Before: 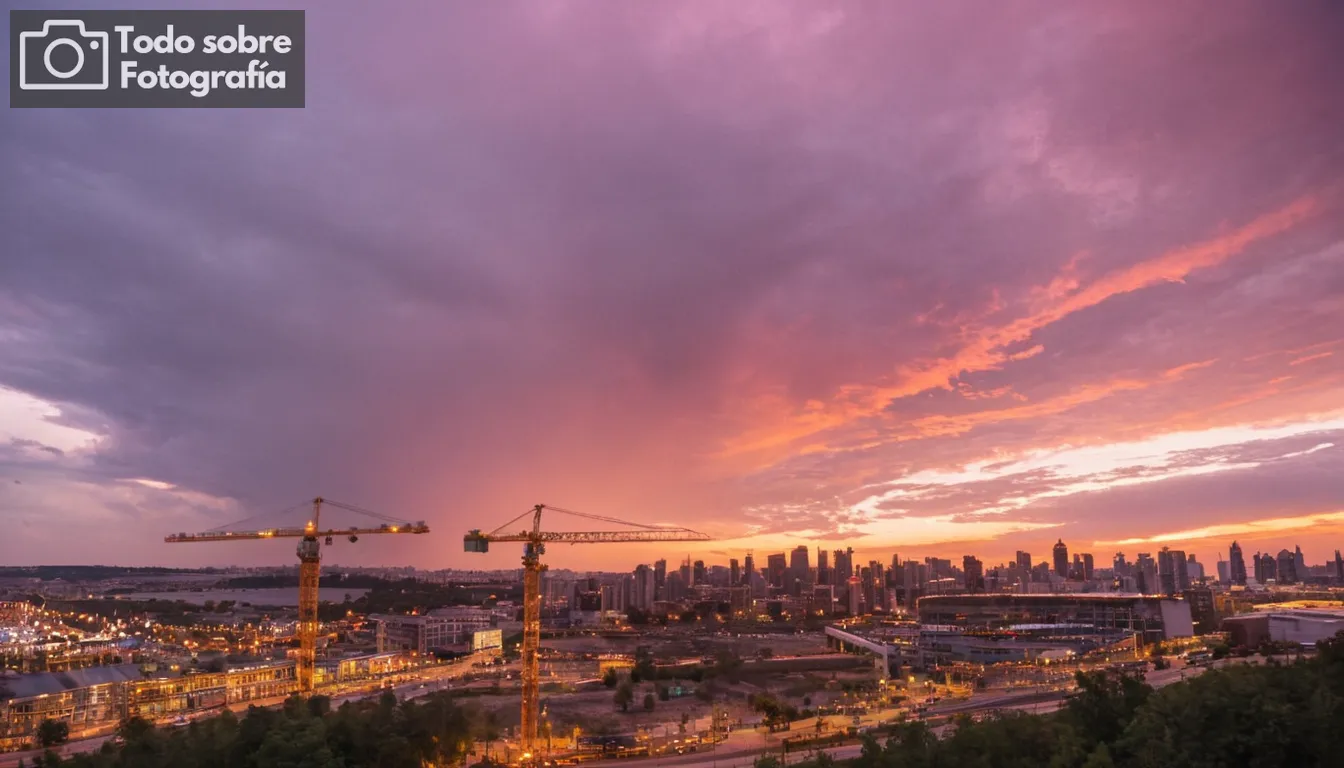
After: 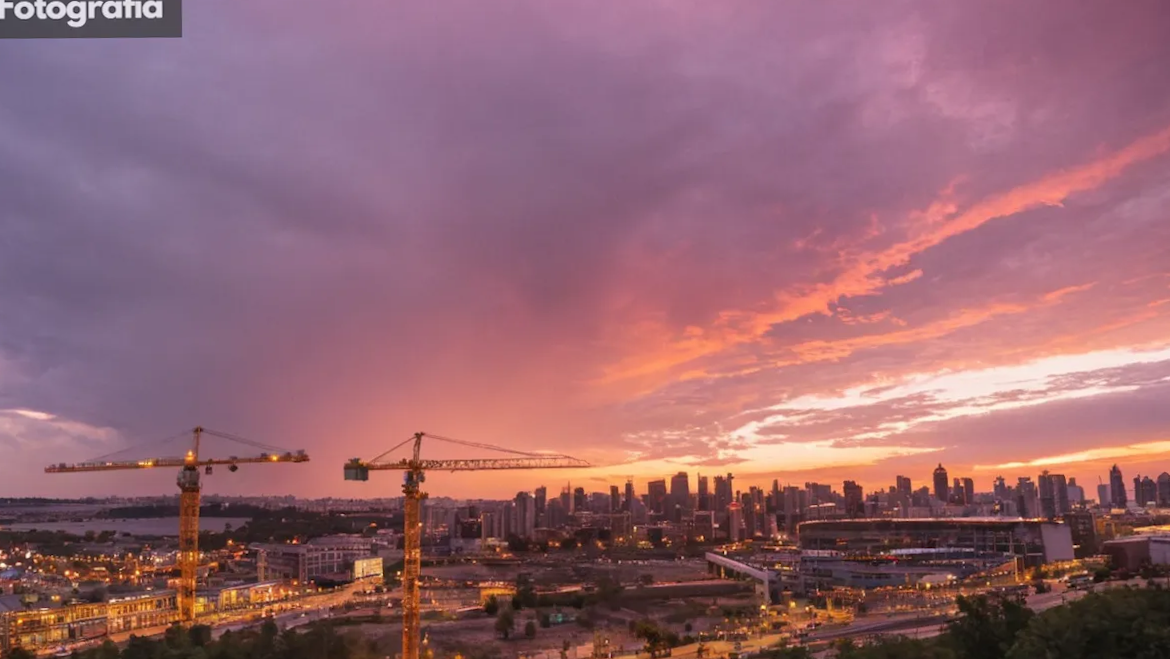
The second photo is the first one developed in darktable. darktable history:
crop and rotate: angle 1.96°, left 5.673%, top 5.673%
rotate and perspective: rotation 1.57°, crop left 0.018, crop right 0.982, crop top 0.039, crop bottom 0.961
